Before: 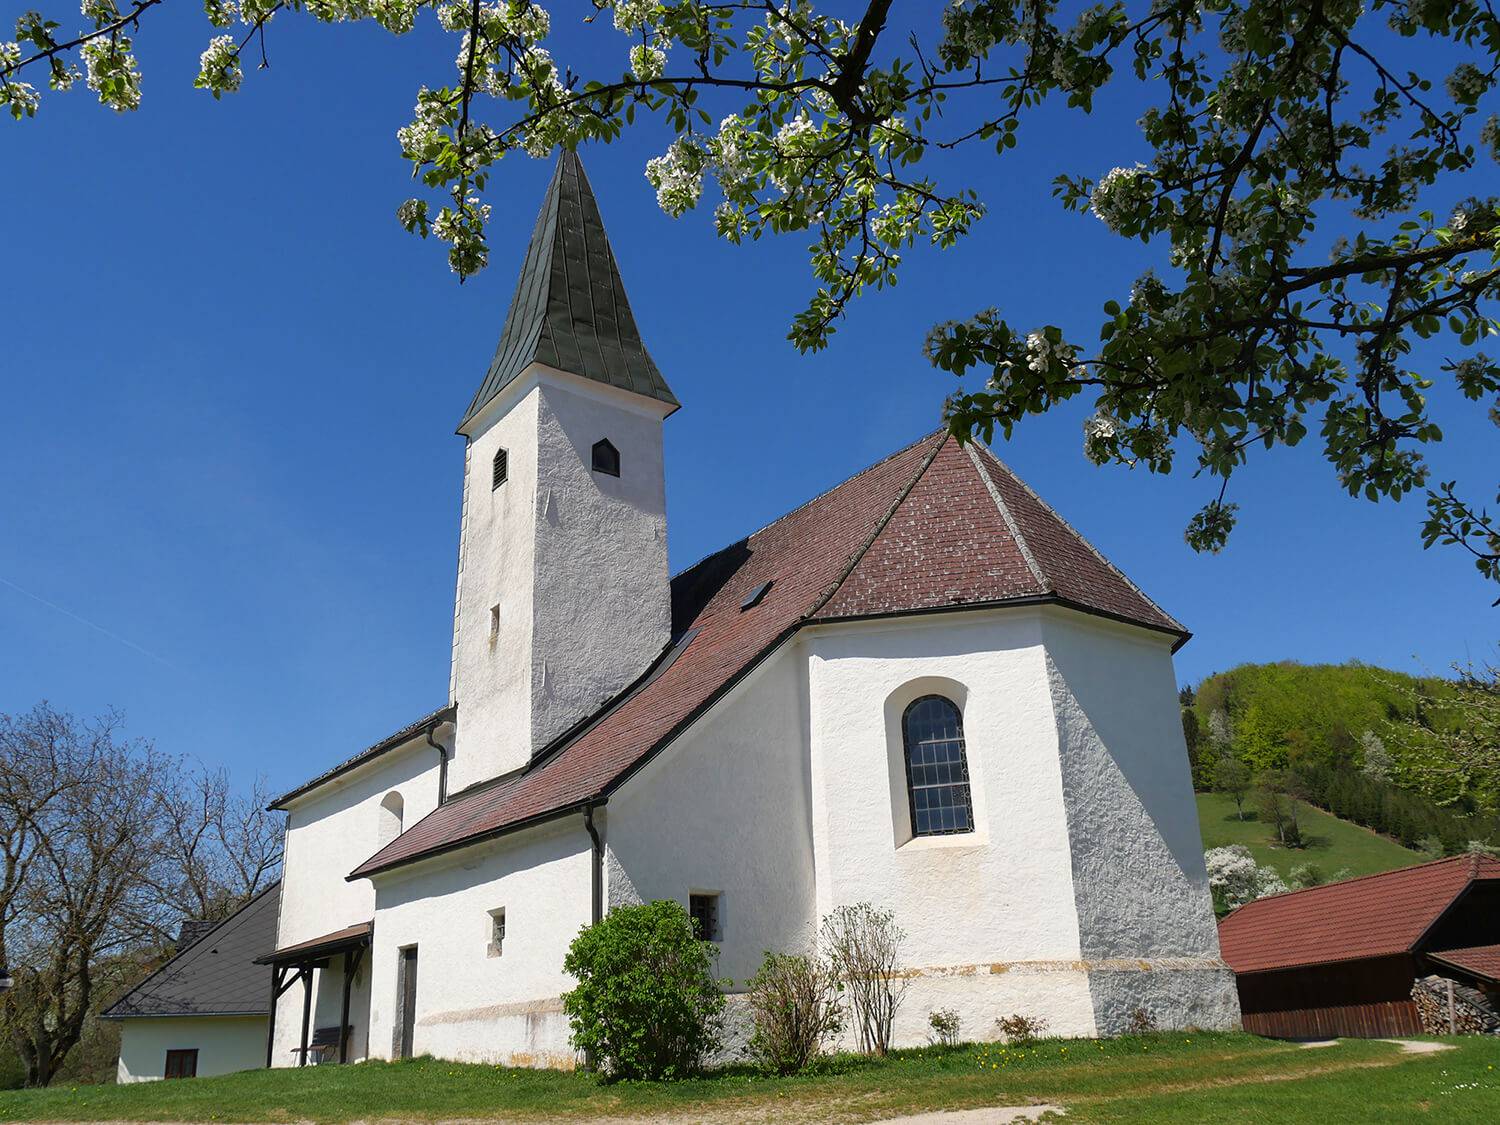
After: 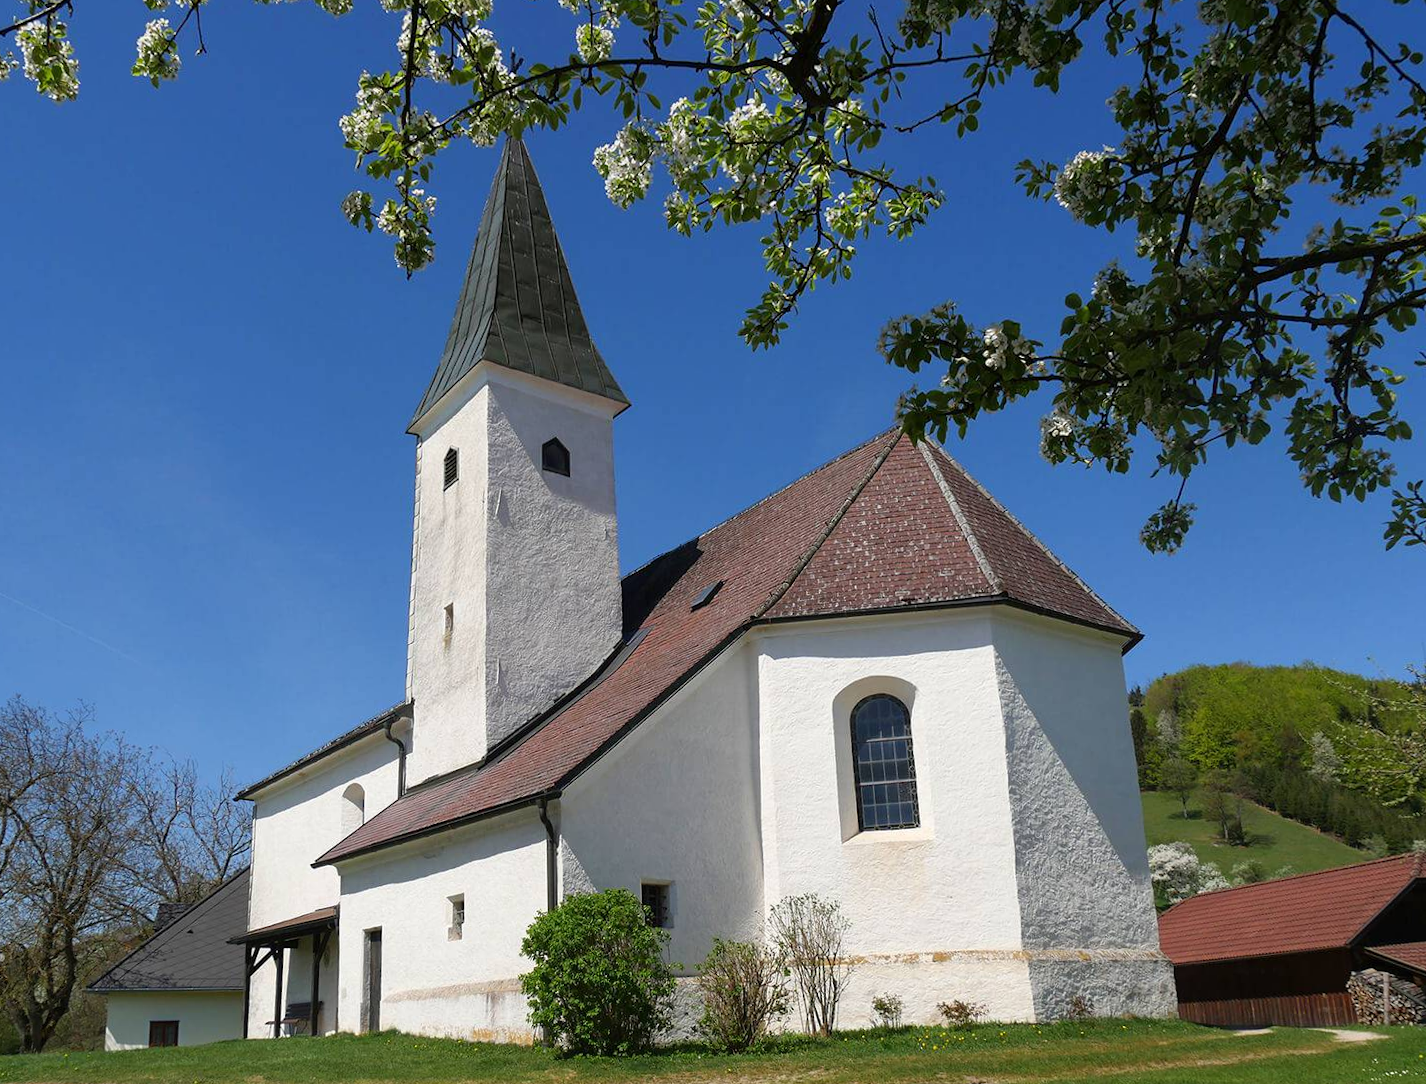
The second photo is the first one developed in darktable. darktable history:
rotate and perspective: rotation 0.074°, lens shift (vertical) 0.096, lens shift (horizontal) -0.041, crop left 0.043, crop right 0.952, crop top 0.024, crop bottom 0.979
crop: top 1.049%, right 0.001%
exposure: compensate highlight preservation false
